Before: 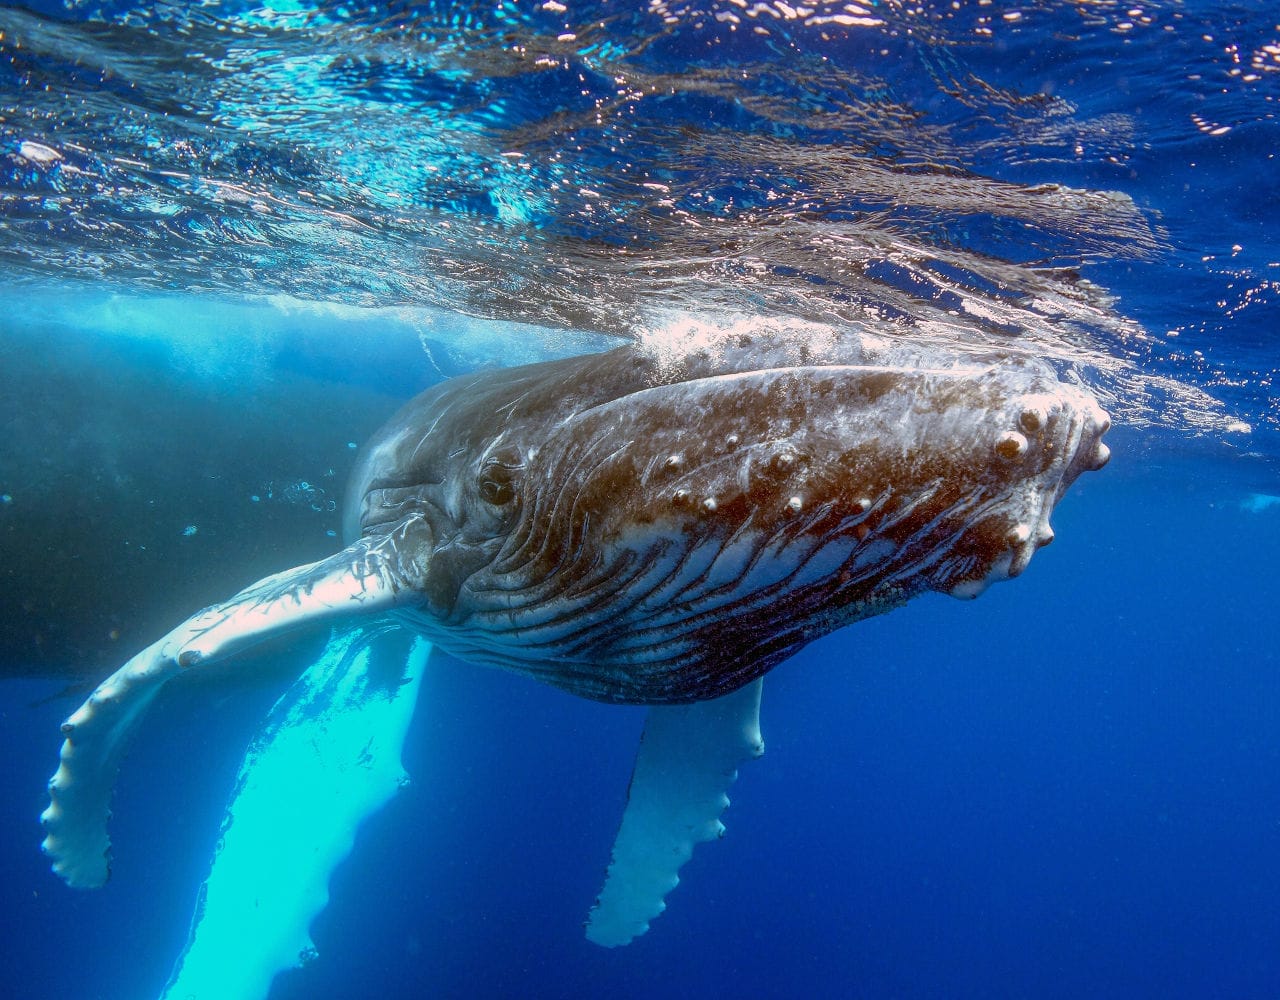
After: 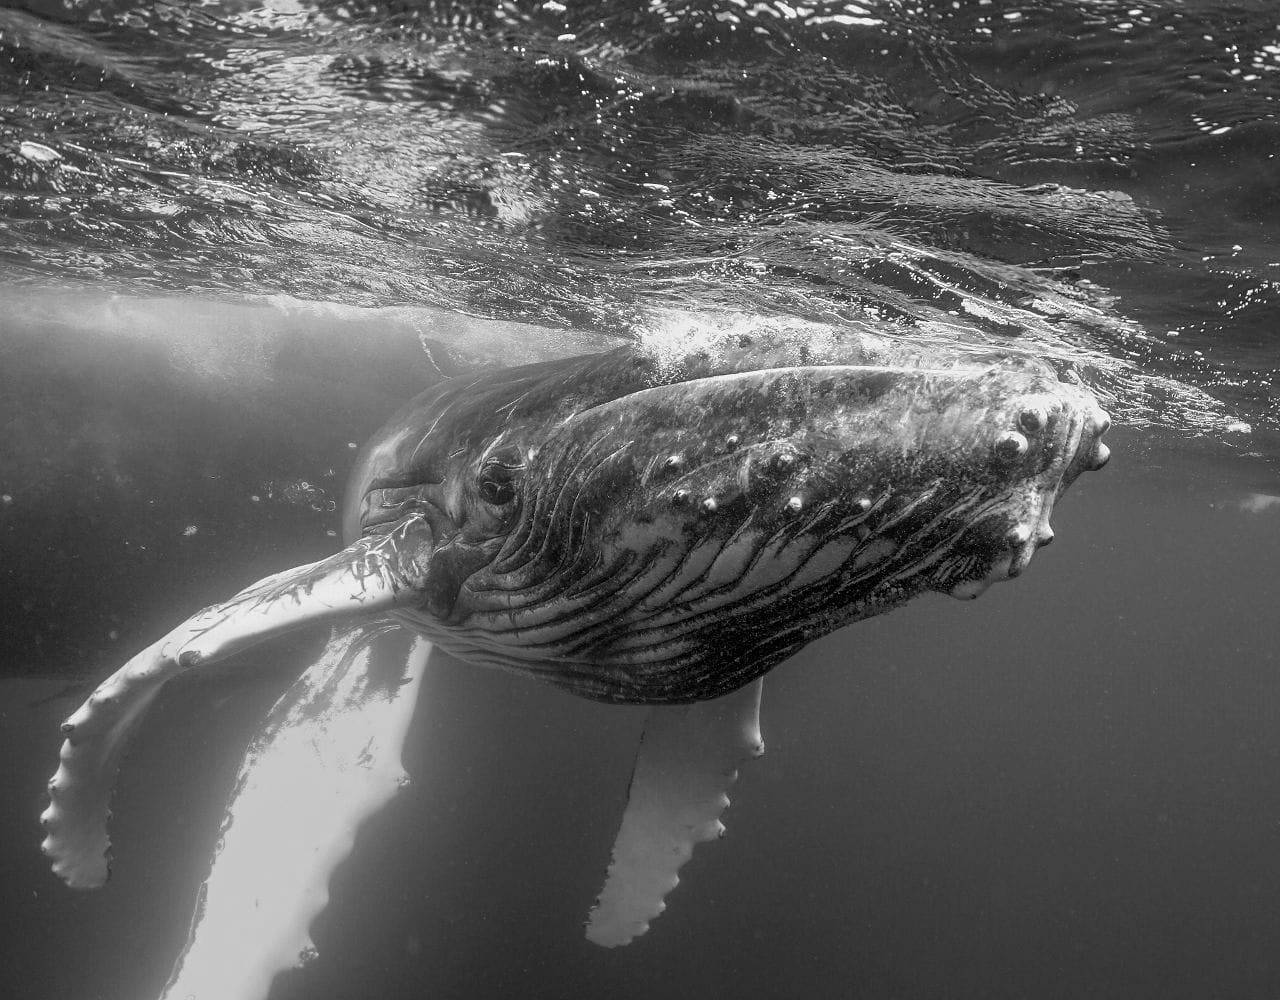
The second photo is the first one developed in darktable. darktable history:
monochrome: on, module defaults
sharpen: amount 0.2
